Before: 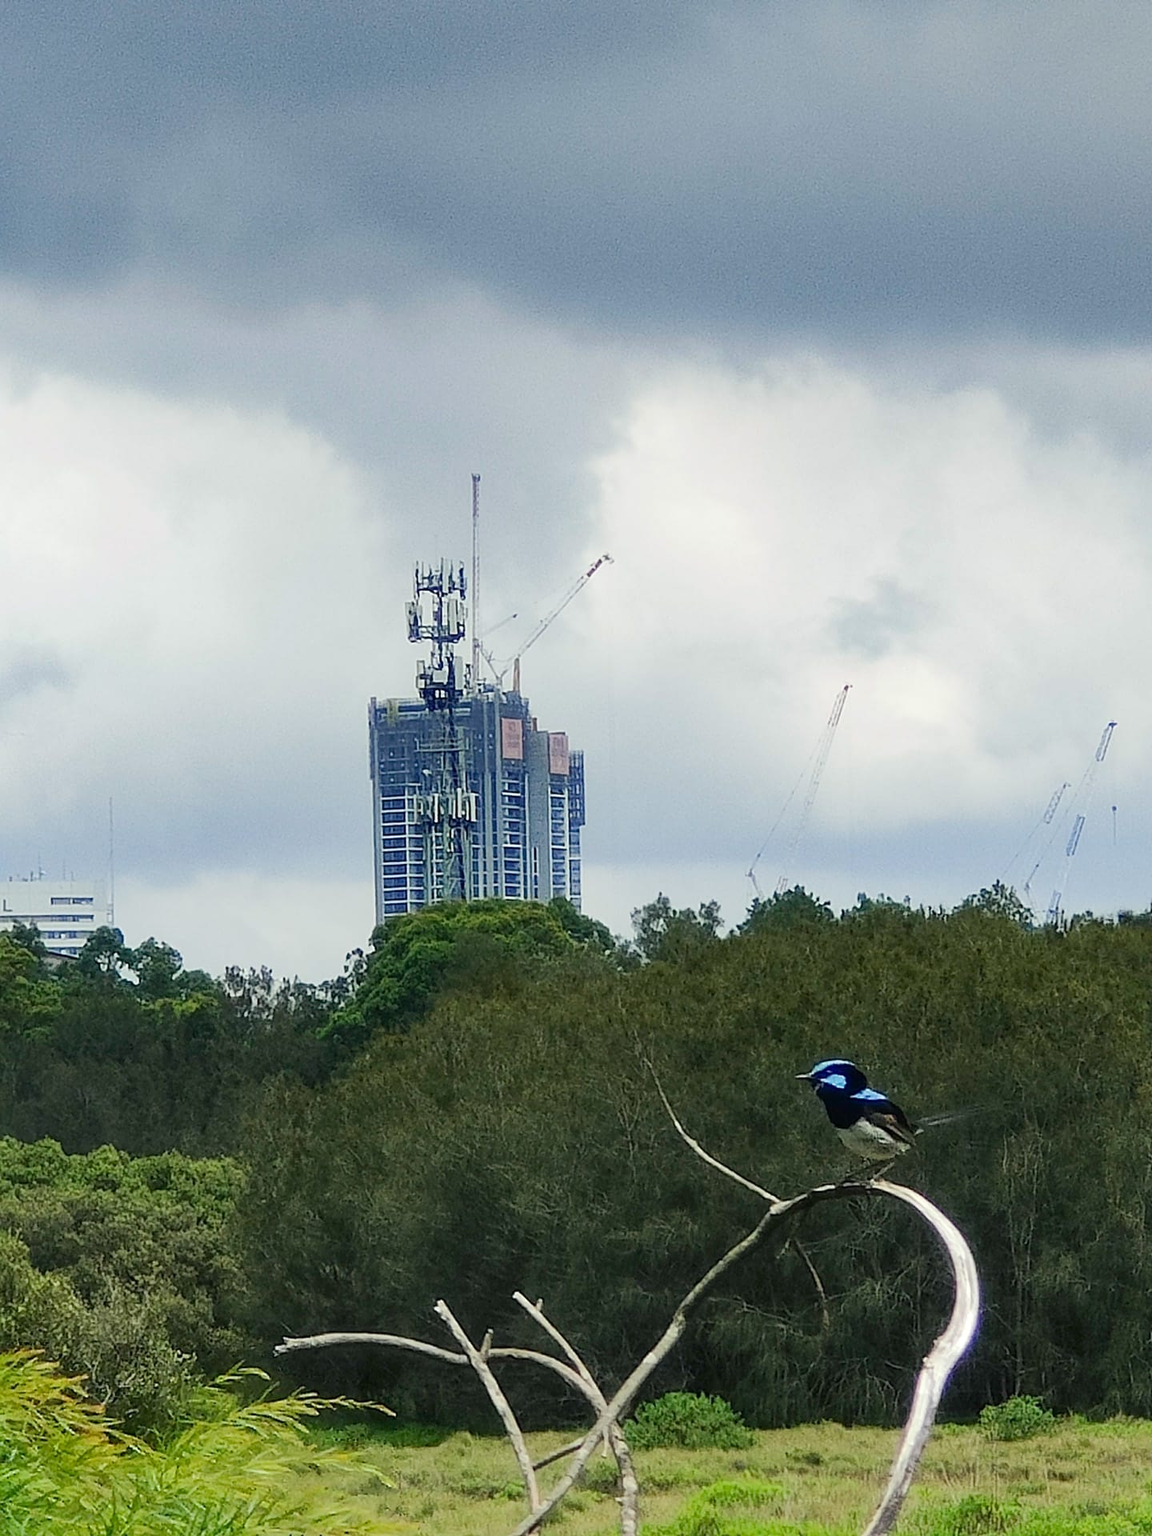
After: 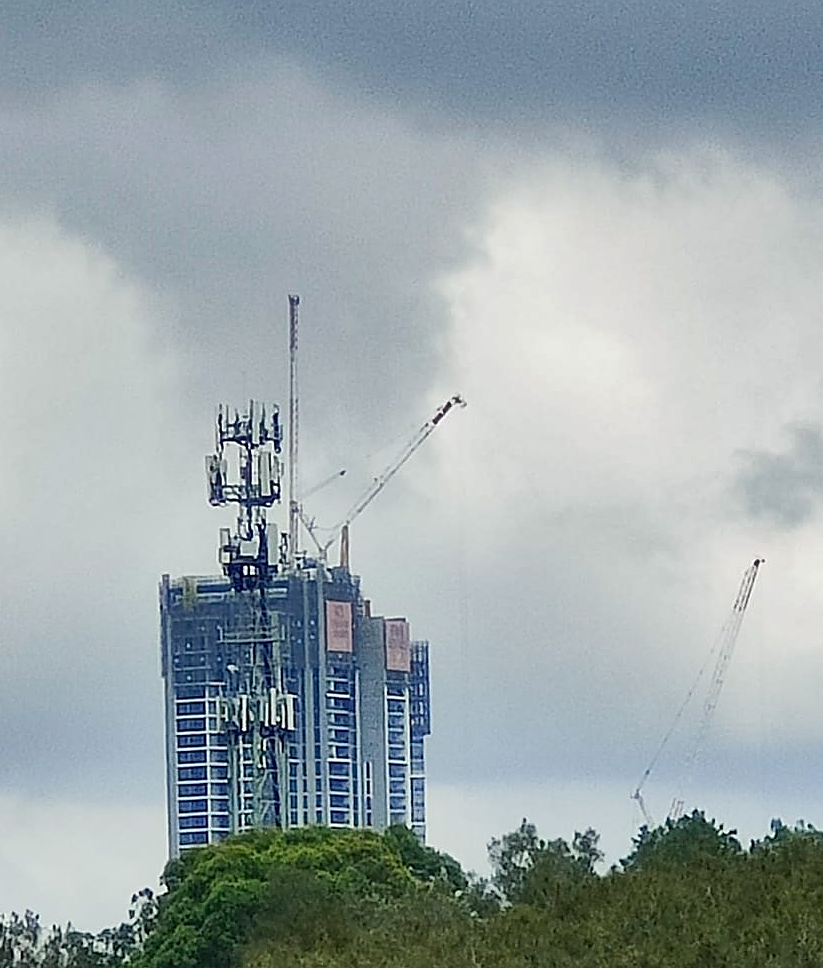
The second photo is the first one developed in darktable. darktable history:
exposure: compensate highlight preservation false
shadows and highlights: highlights color adjustment 0%, low approximation 0.01, soften with gaussian
crop: left 20.932%, top 15.471%, right 21.848%, bottom 34.081%
sharpen: radius 0.969, amount 0.604
